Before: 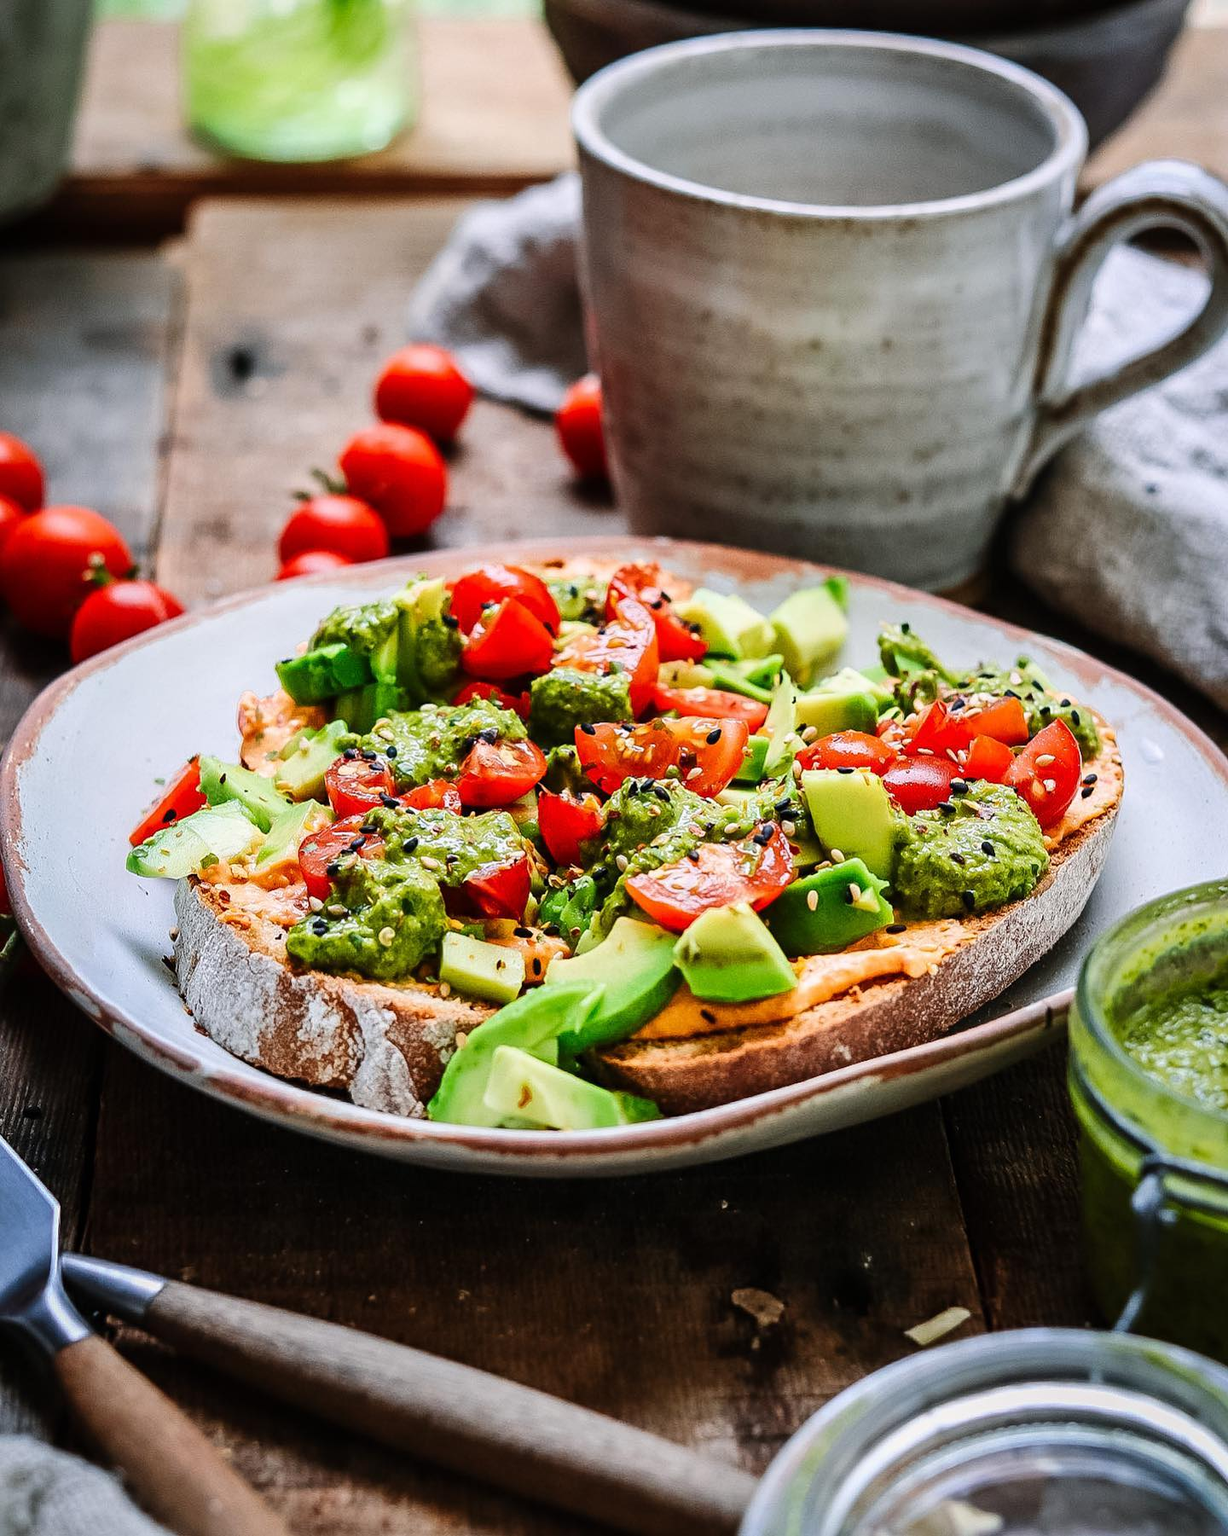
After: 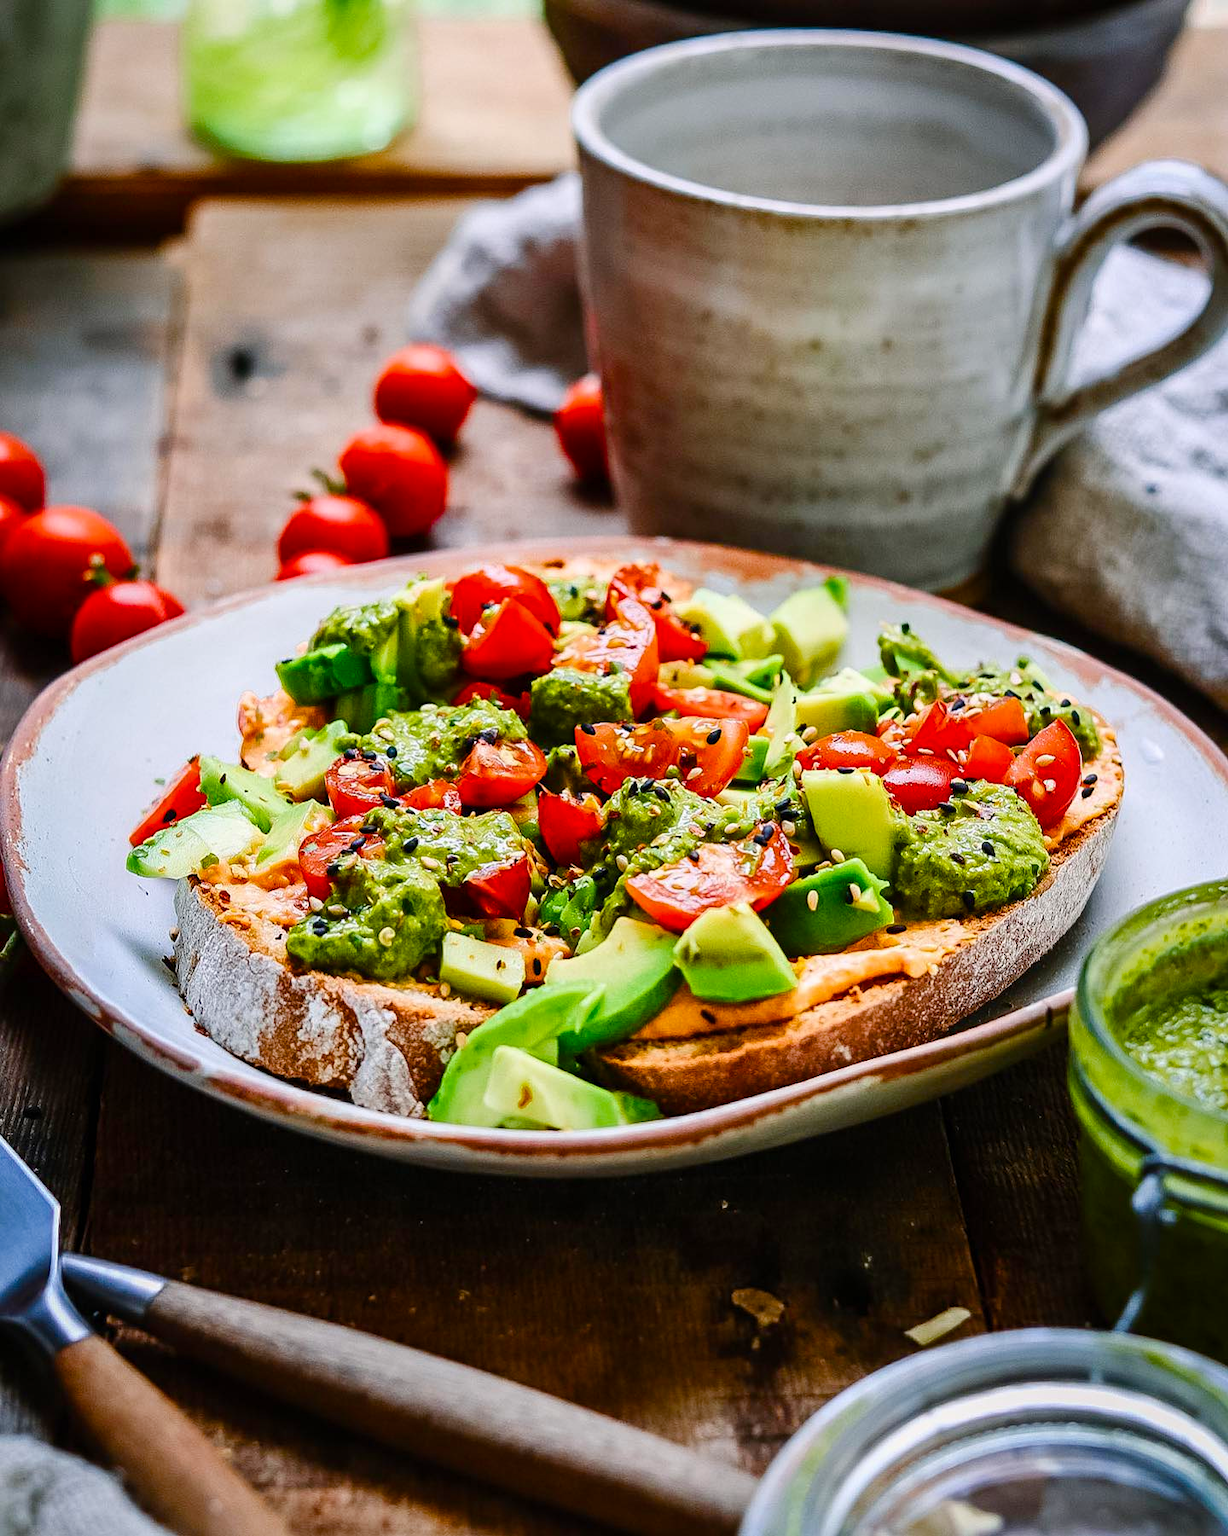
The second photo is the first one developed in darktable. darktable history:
color balance rgb: perceptual saturation grading › global saturation 26.541%, perceptual saturation grading › highlights -27.701%, perceptual saturation grading › mid-tones 15.879%, perceptual saturation grading › shadows 33.646%, global vibrance 20%
